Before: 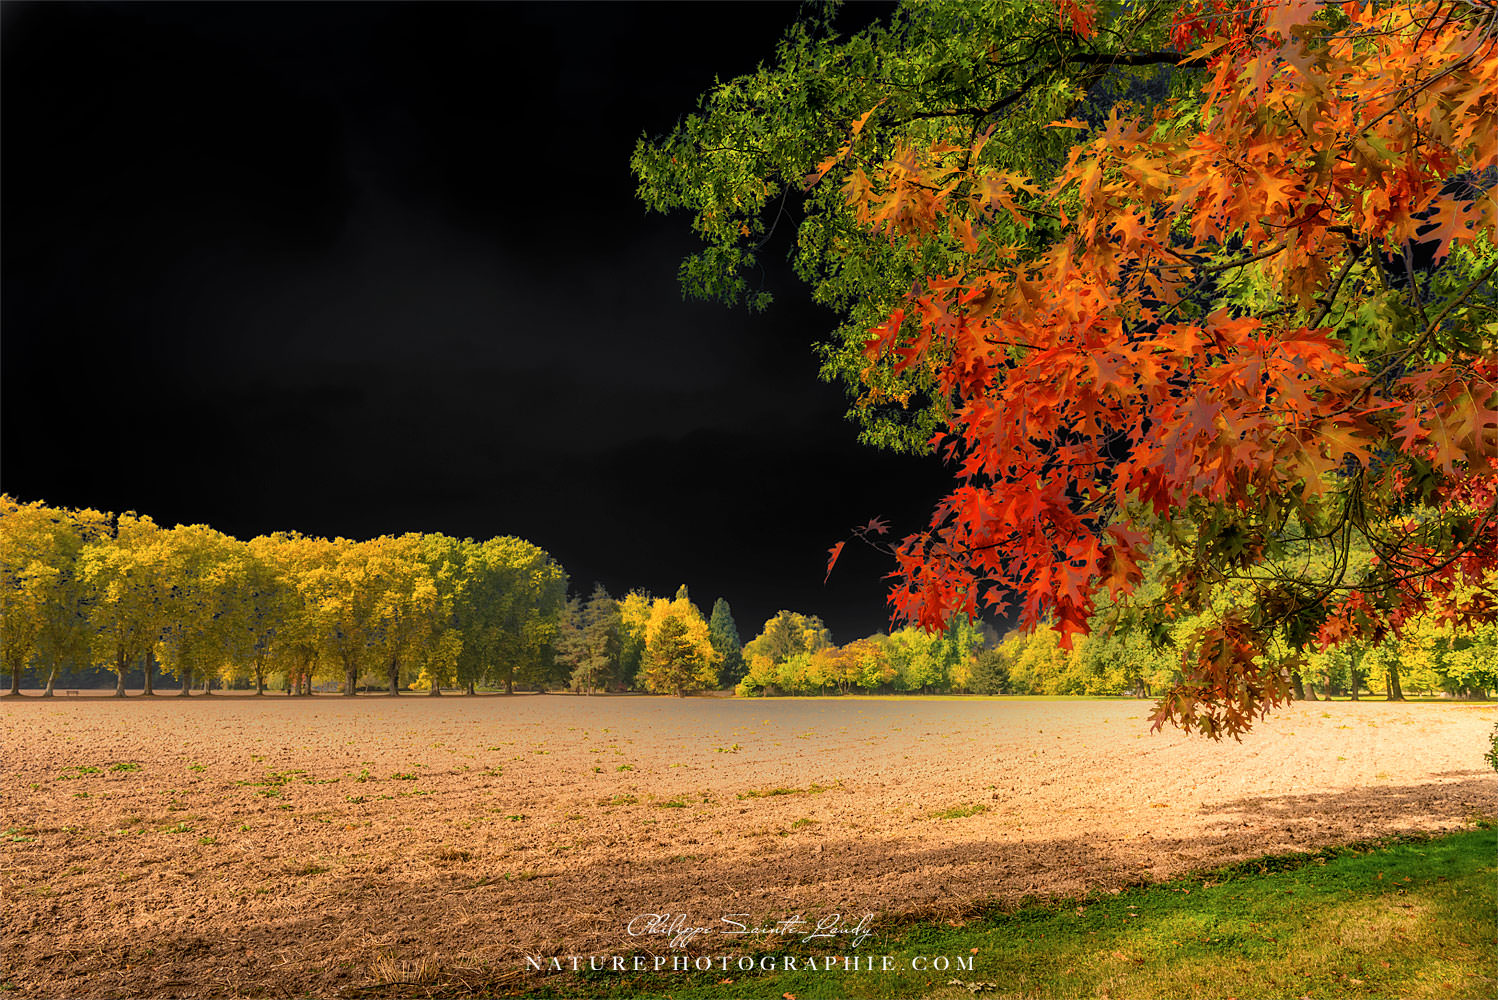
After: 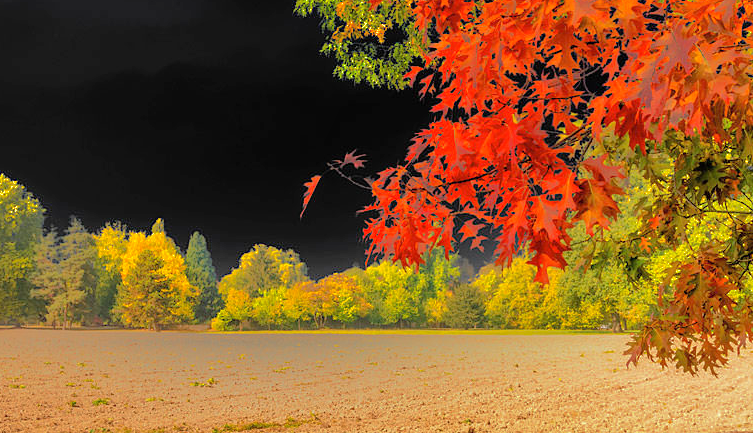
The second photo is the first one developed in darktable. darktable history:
tone equalizer: -7 EV 0.15 EV, -6 EV 0.6 EV, -5 EV 1.15 EV, -4 EV 1.33 EV, -3 EV 1.15 EV, -2 EV 0.6 EV, -1 EV 0.15 EV, mask exposure compensation -0.5 EV
crop: left 35.03%, top 36.625%, right 14.663%, bottom 20.057%
shadows and highlights: shadows 40, highlights -60
